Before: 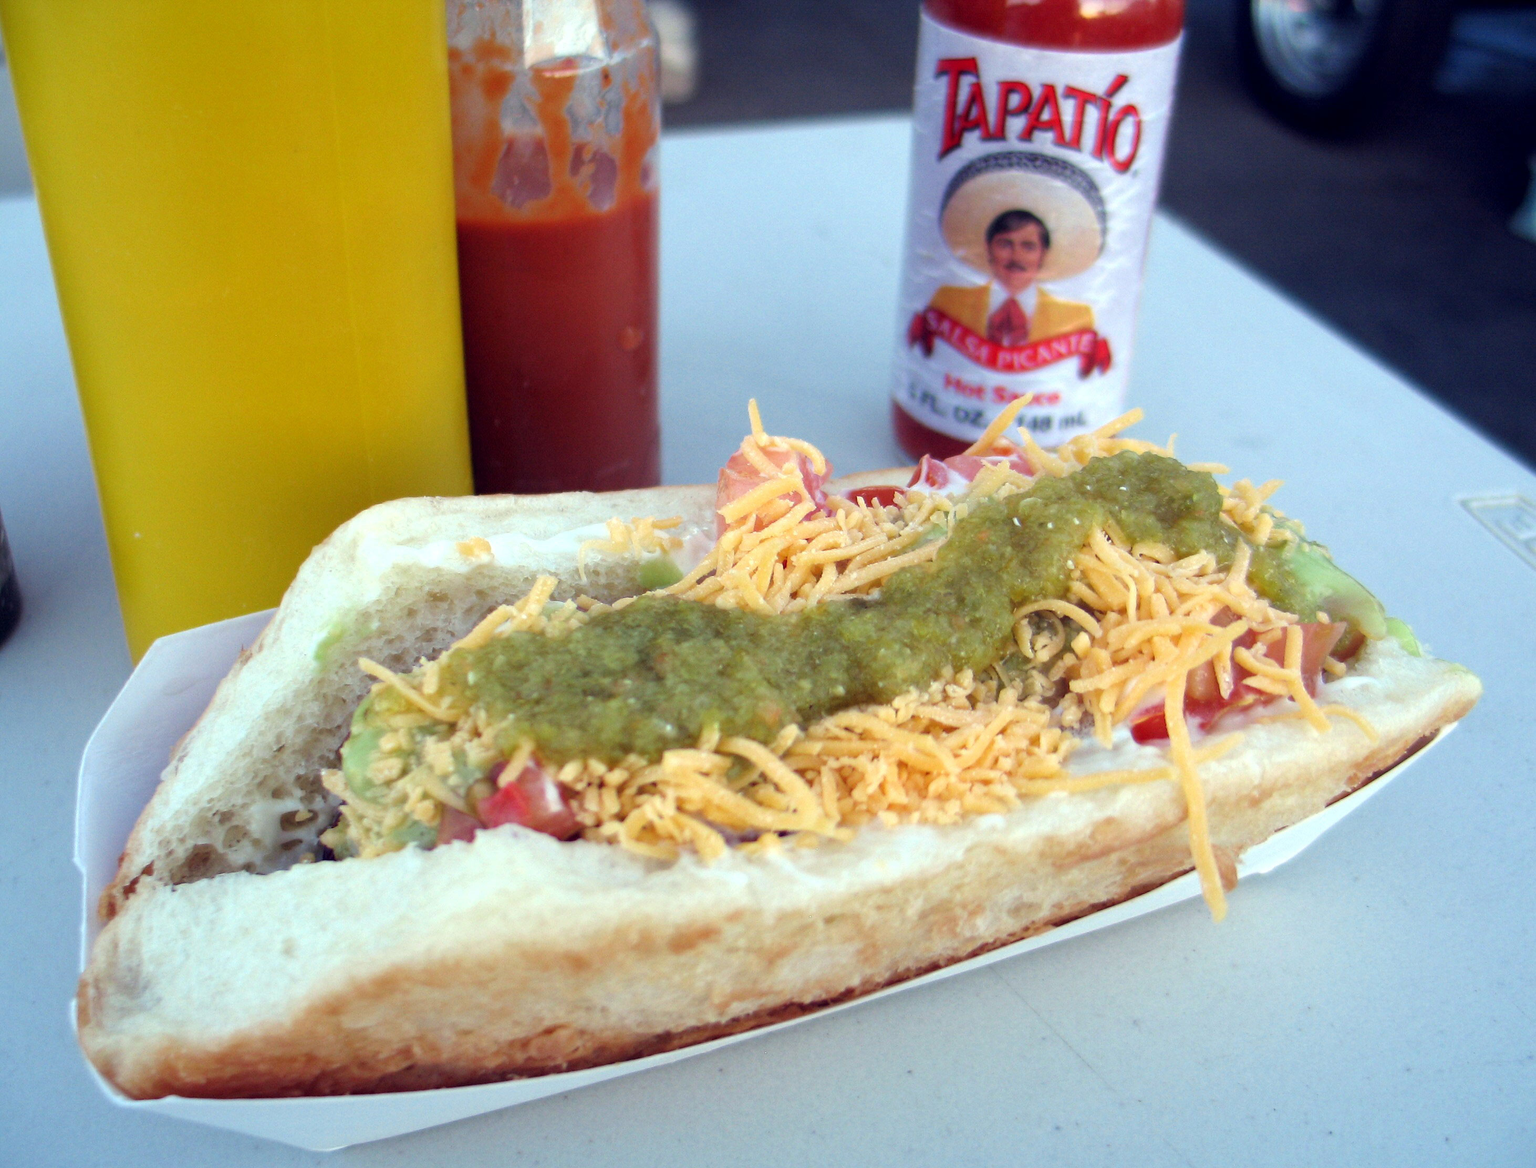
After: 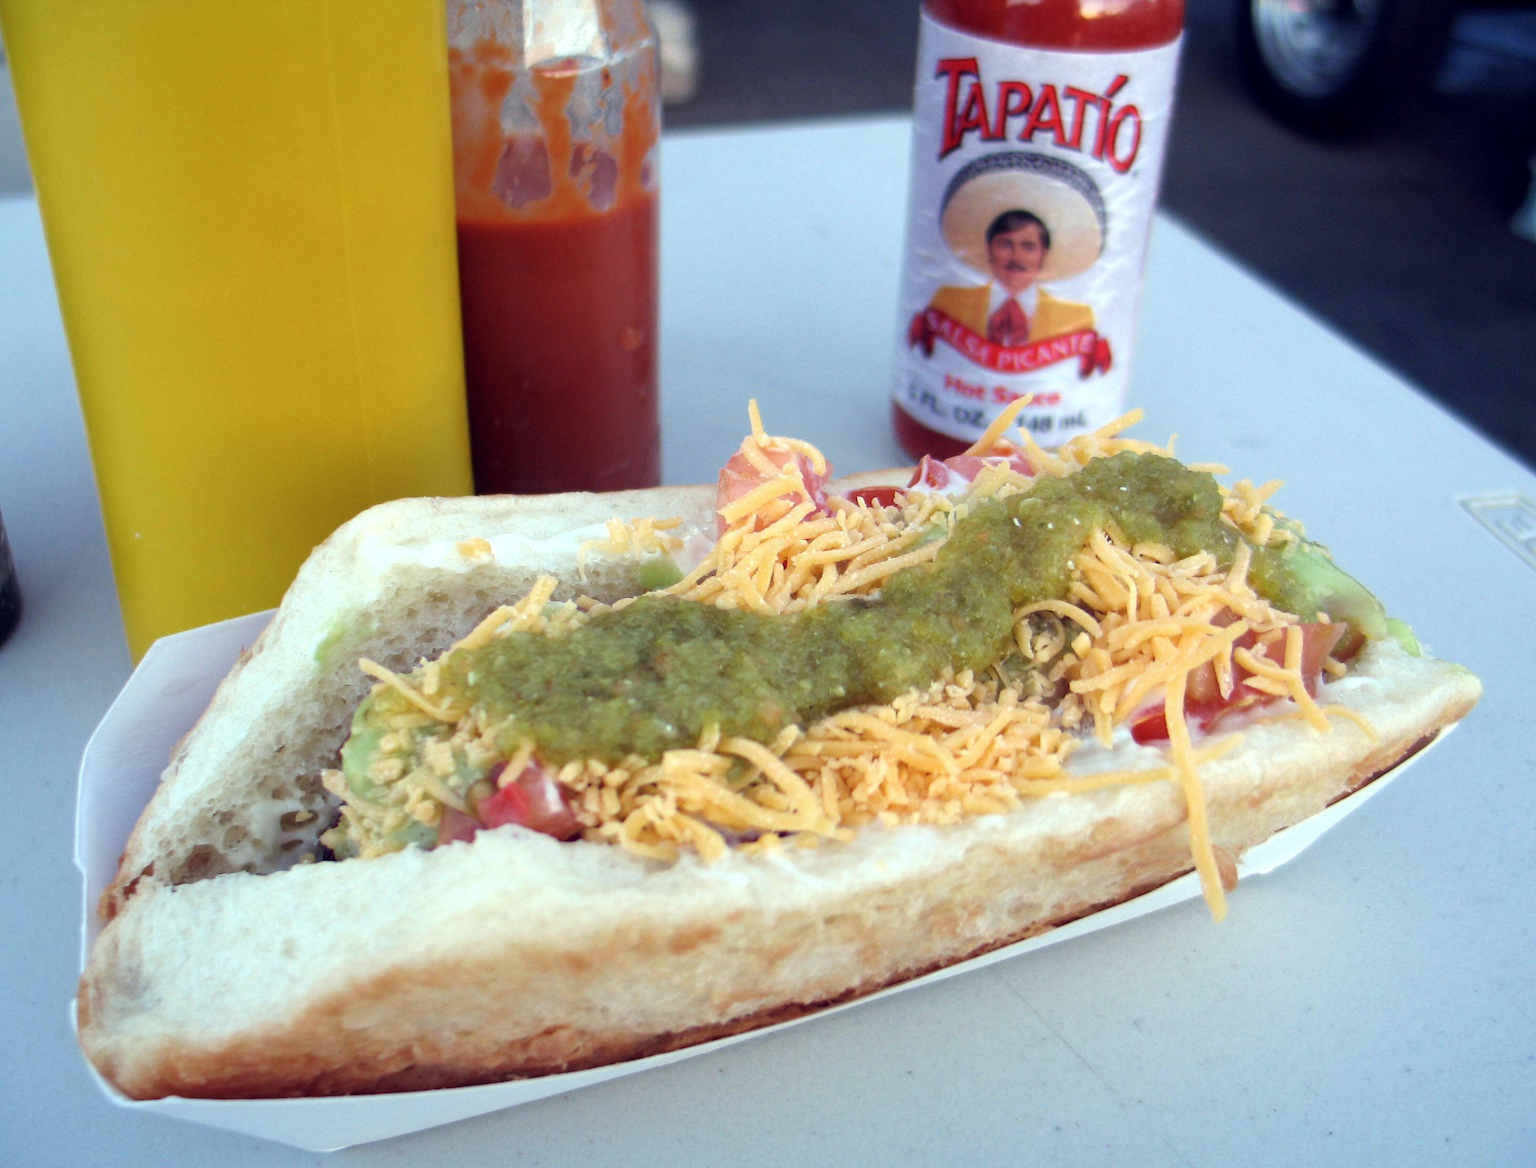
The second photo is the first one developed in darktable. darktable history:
contrast brightness saturation: contrast 0.01, saturation -0.05
